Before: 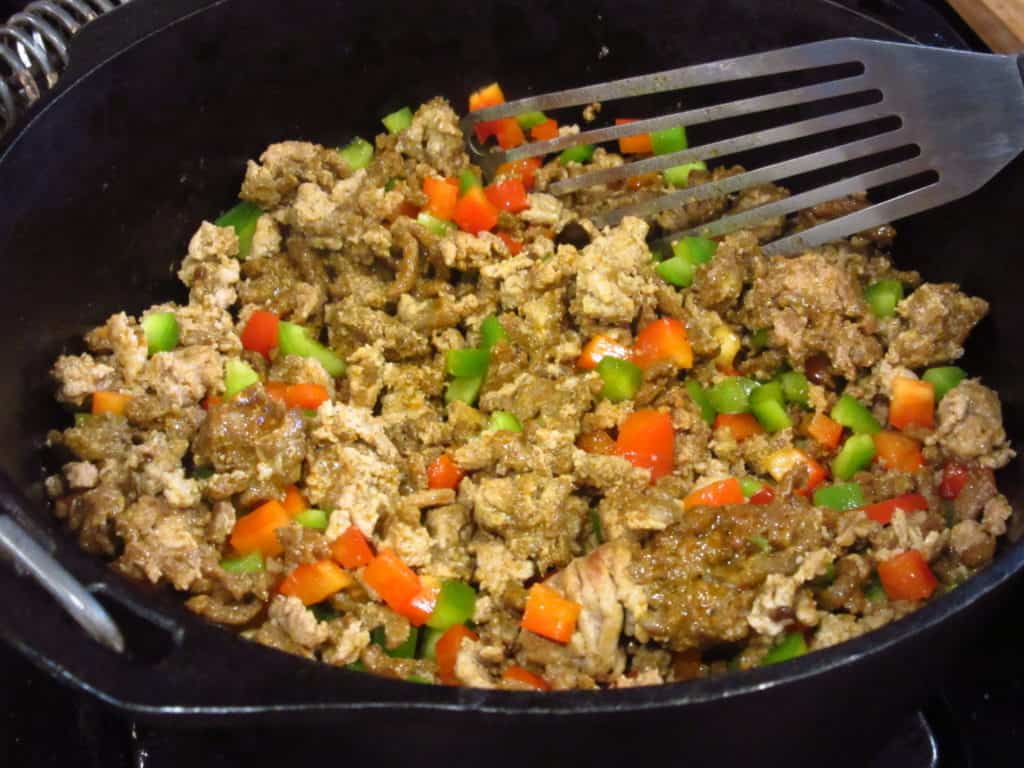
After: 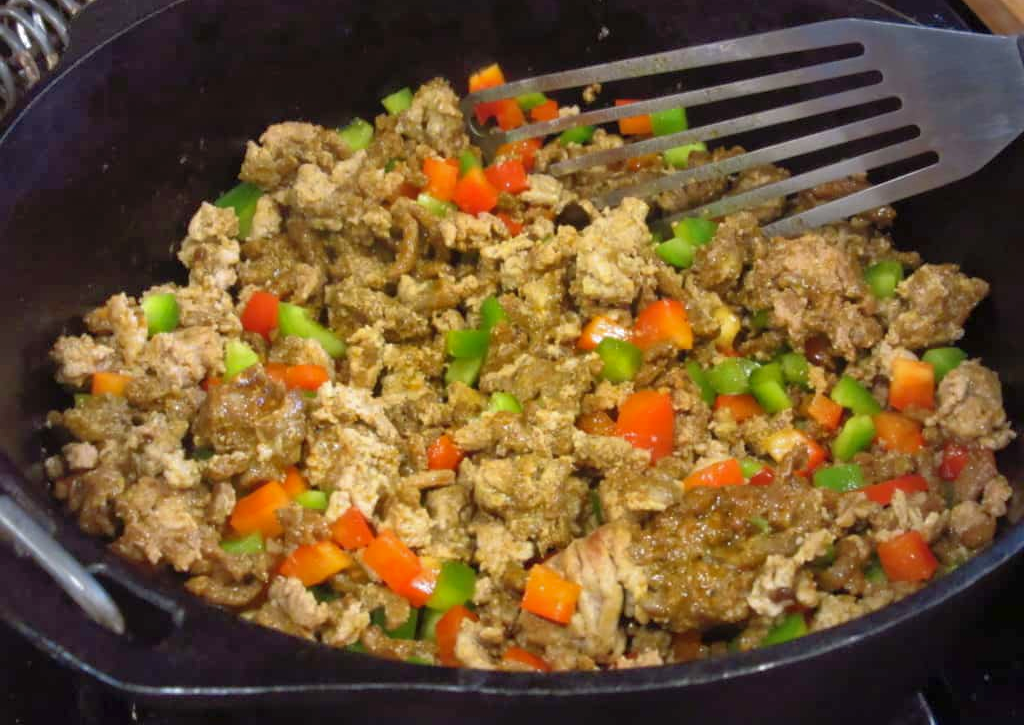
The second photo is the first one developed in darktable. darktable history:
crop and rotate: top 2.485%, bottom 3.109%
shadows and highlights: highlights color adjustment 52.63%
